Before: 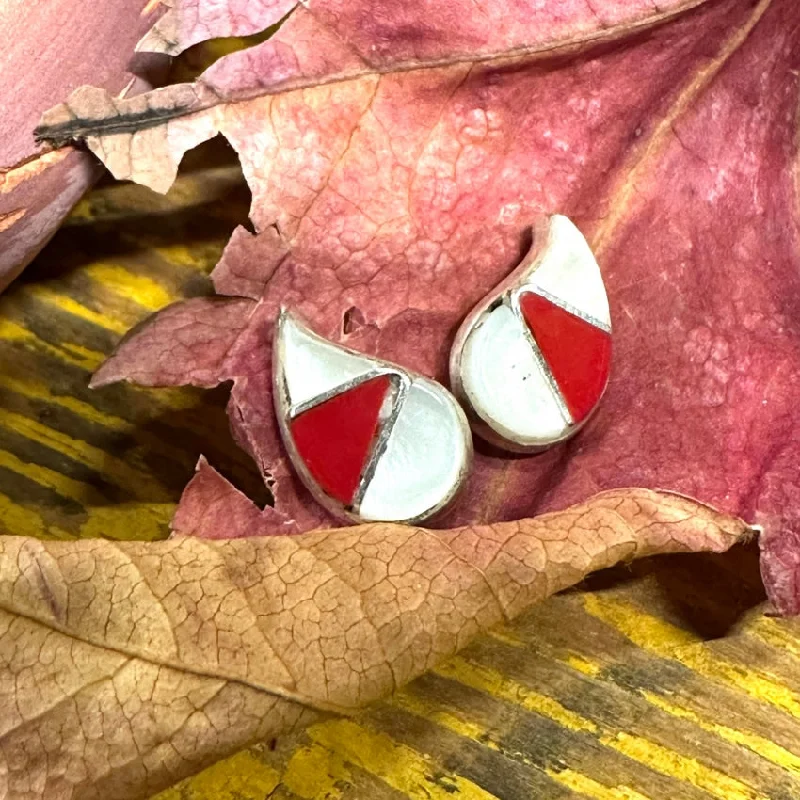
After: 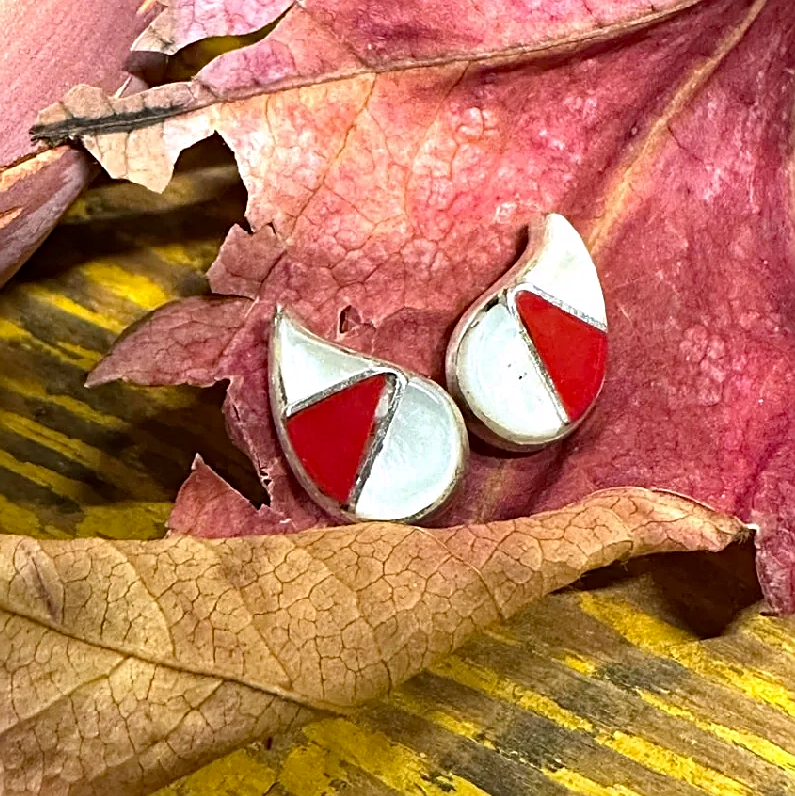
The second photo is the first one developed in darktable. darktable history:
white balance: red 1.004, blue 1.024
sharpen: on, module defaults
crop and rotate: left 0.614%, top 0.179%, bottom 0.309%
haze removal: strength 0.29, distance 0.25, compatibility mode true, adaptive false
